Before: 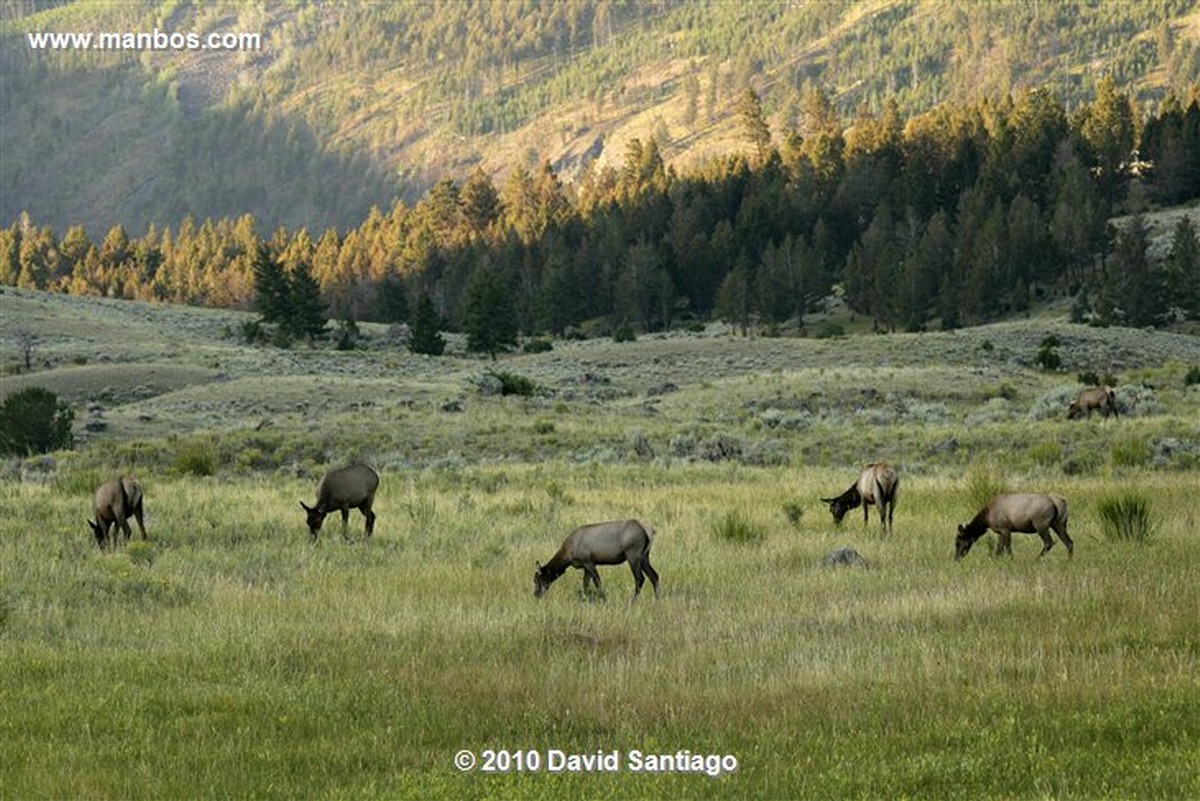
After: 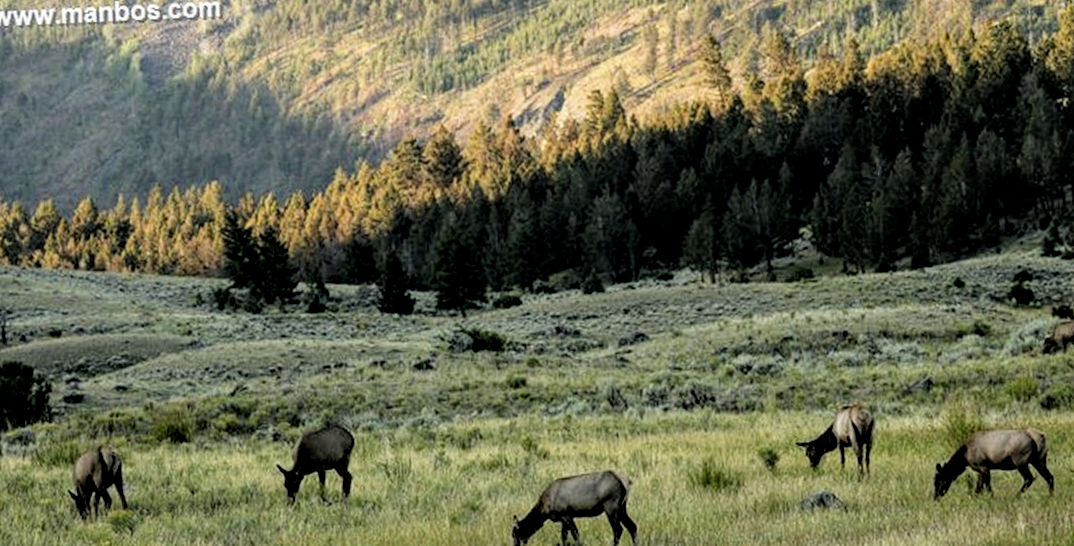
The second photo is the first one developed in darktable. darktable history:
haze removal: compatibility mode true, adaptive false
shadows and highlights: shadows 12, white point adjustment 1.2, soften with gaussian
rotate and perspective: rotation -2.22°, lens shift (horizontal) -0.022, automatic cropping off
crop: left 3.015%, top 8.969%, right 9.647%, bottom 26.457%
filmic rgb: black relative exposure -5 EV, white relative exposure 3.2 EV, hardness 3.42, contrast 1.2, highlights saturation mix -50%
local contrast: on, module defaults
white balance: red 1, blue 1
